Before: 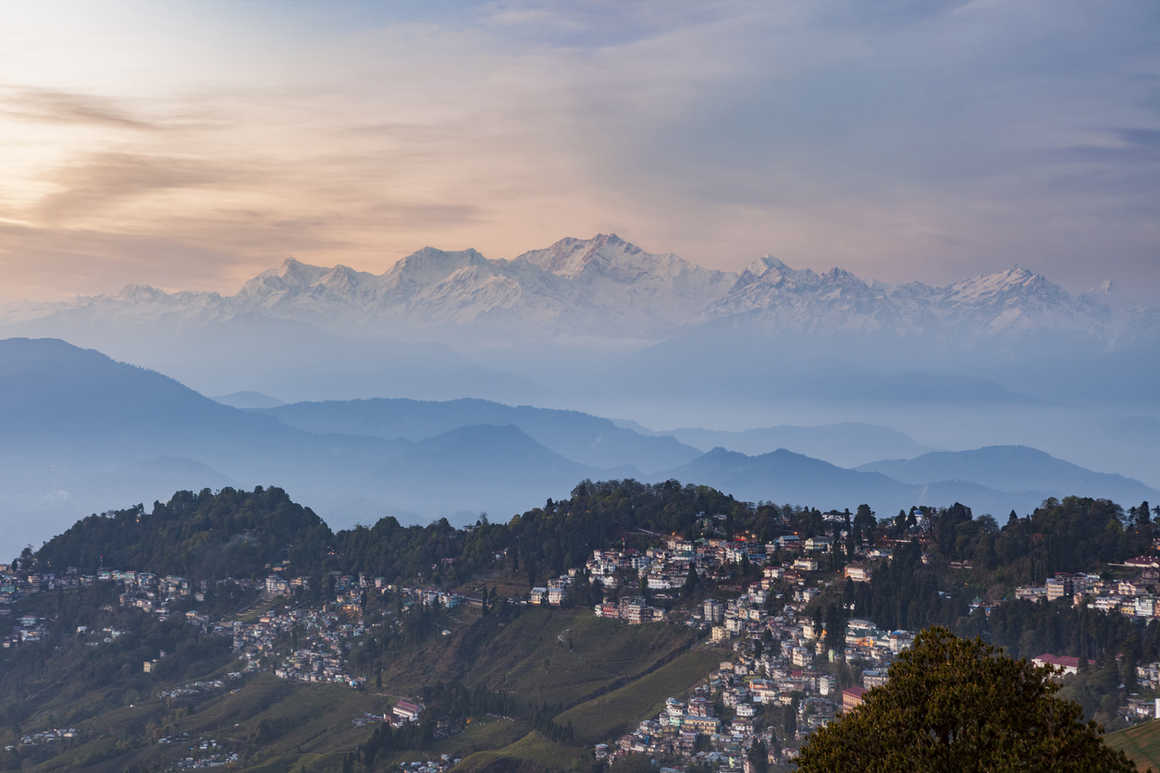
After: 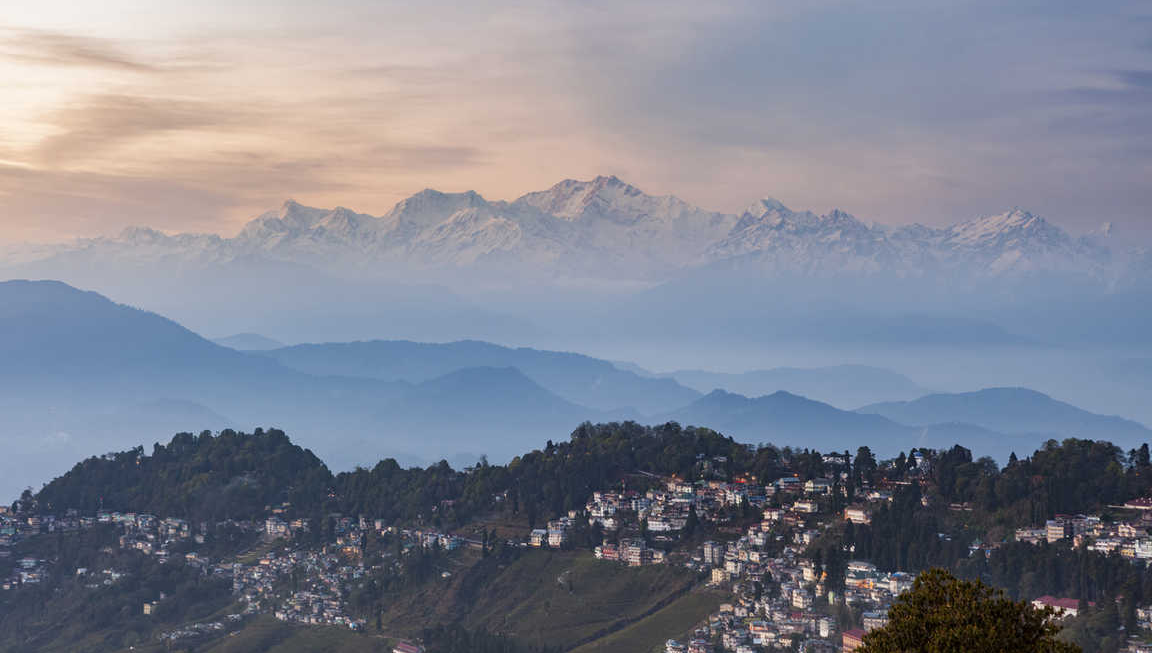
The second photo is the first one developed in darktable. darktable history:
crop: top 7.604%, bottom 7.884%
color balance rgb: perceptual saturation grading › global saturation 0.398%
